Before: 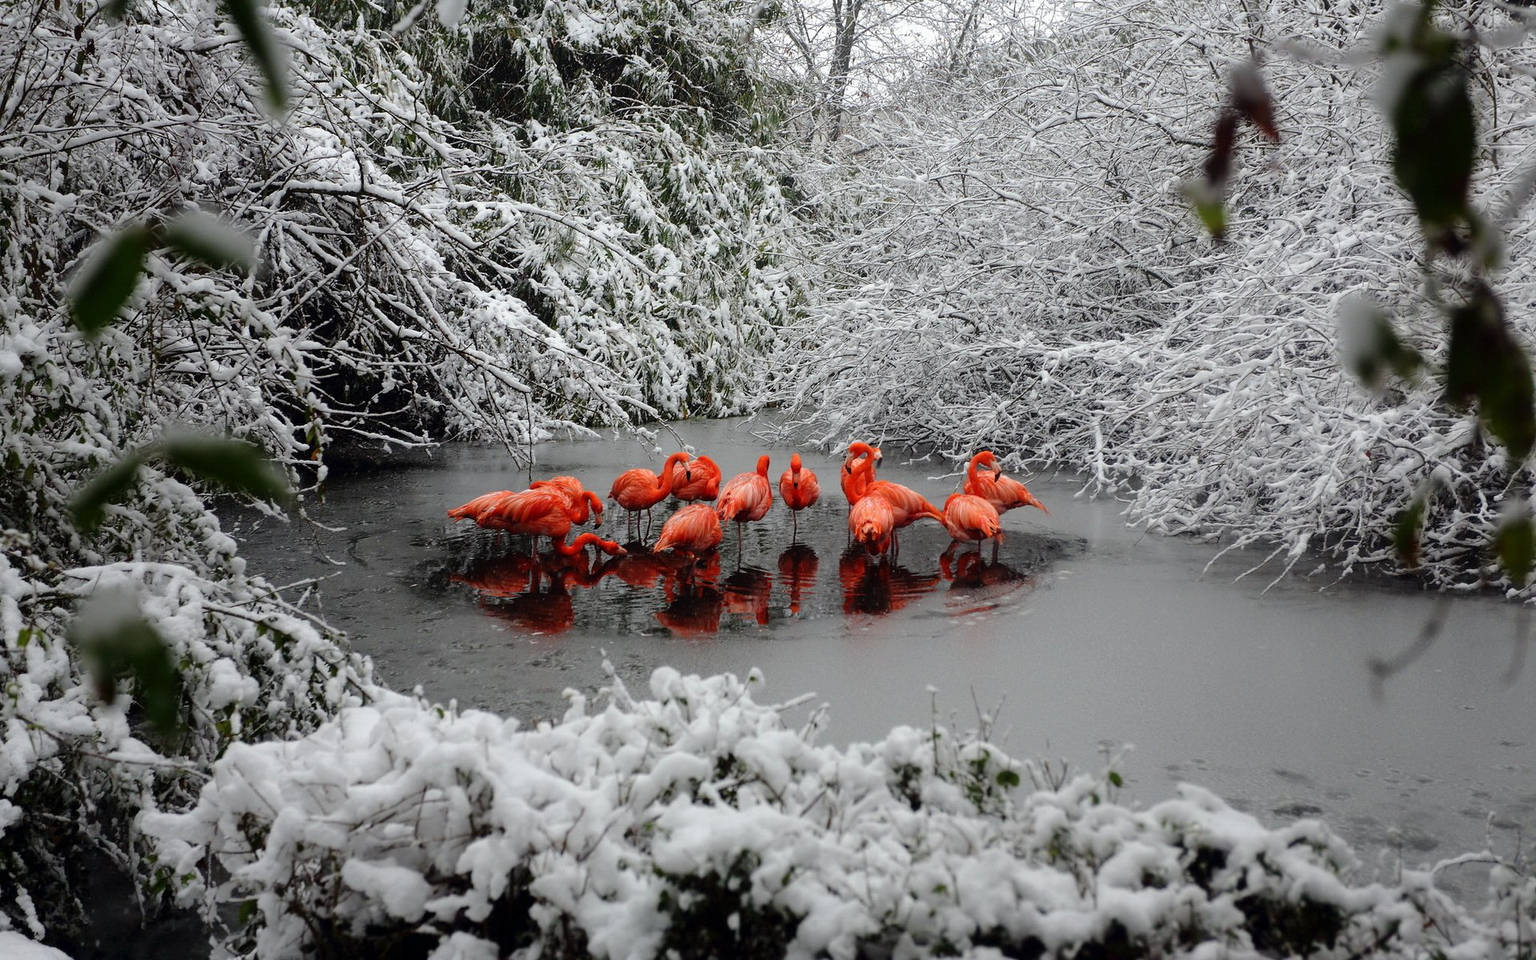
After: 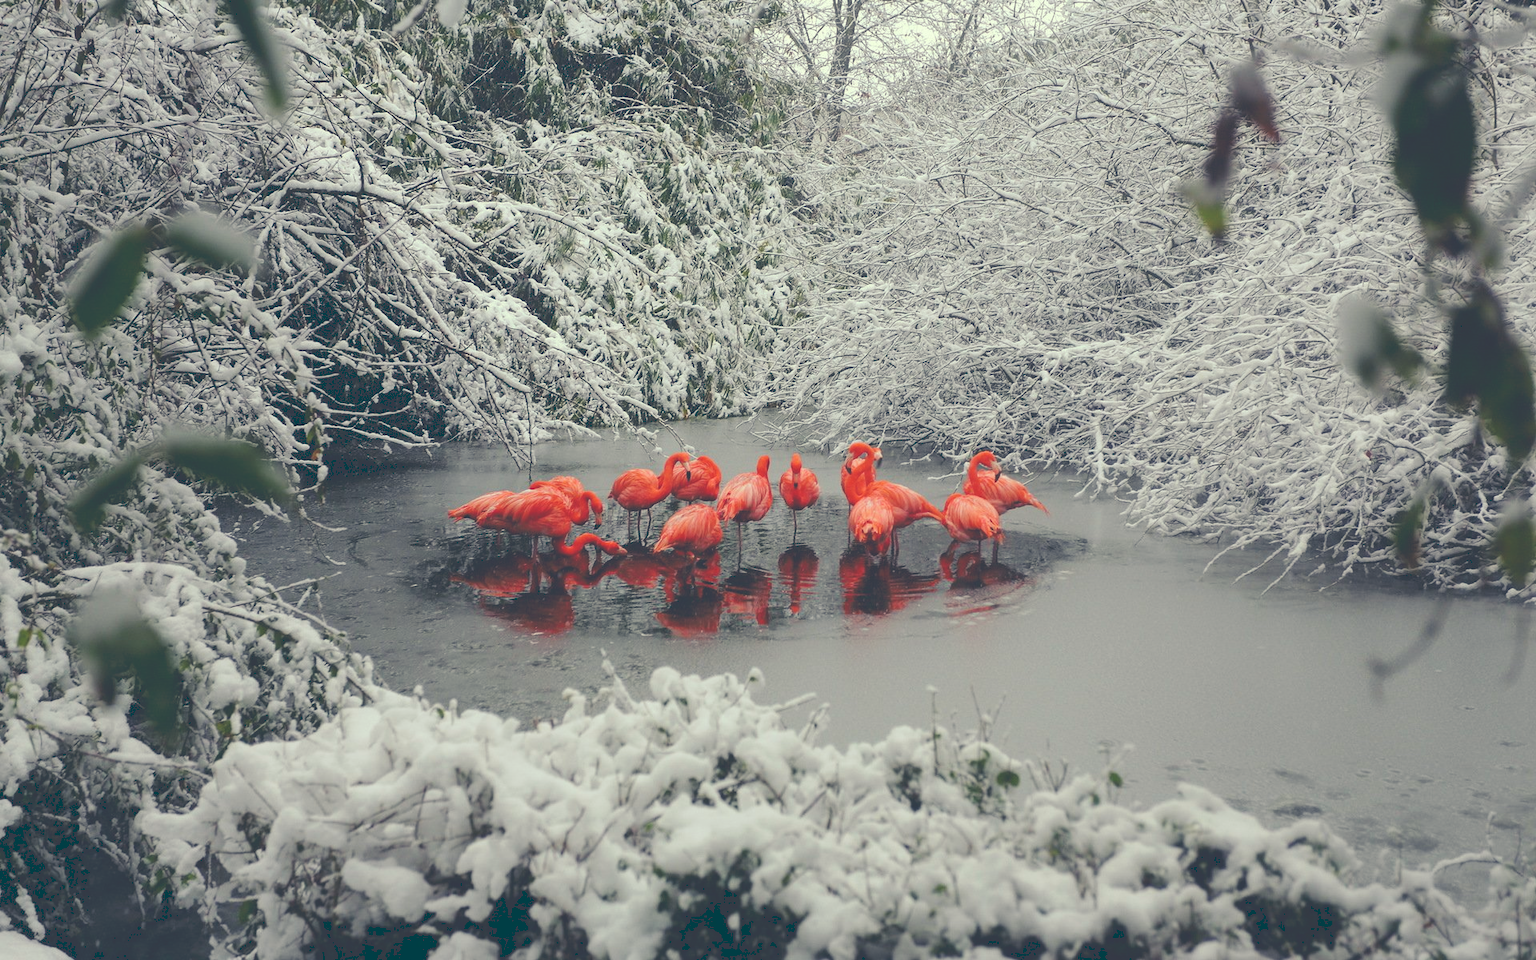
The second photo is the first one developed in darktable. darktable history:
tone curve: curves: ch0 [(0, 0) (0.003, 0.238) (0.011, 0.238) (0.025, 0.242) (0.044, 0.256) (0.069, 0.277) (0.1, 0.294) (0.136, 0.315) (0.177, 0.345) (0.224, 0.379) (0.277, 0.419) (0.335, 0.463) (0.399, 0.511) (0.468, 0.566) (0.543, 0.627) (0.623, 0.687) (0.709, 0.75) (0.801, 0.824) (0.898, 0.89) (1, 1)], preserve colors none
color look up table: target L [97.21, 92.23, 93.58, 93.18, 91.97, 89.74, 68.15, 70.32, 63.85, 60.07, 33.02, 26.57, 201.31, 84.15, 81.34, 67.18, 62.33, 53.06, 44.52, 37.01, 30.45, 25.85, 9.317, 78.46, 76.2, 71.68, 57.1, 59.88, 58.34, 54.63, 48.99, 50.61, 48.18, 42.51, 33.21, 34, 23.41, 23.92, 21.82, 12.35, 11.16, 3.738, 89.57, 88.33, 72.48, 53.51, 48.86, 41.89, 11.79], target a [-13.32, -36.01, -7.869, -24.19, -50.23, -101.49, -13.55, -84.69, -13.31, -40.02, -42.99, -19.85, 0, 9.961, 23.82, 47.45, 47.56, 87.02, 35.88, 76.07, 8.117, 55.18, 23.95, 41.47, 0.052, 8.369, 96.05, 25.27, 48.64, 89.59, 96.89, -5.973, 49.18, 83.19, 32.47, 77.51, 16.9, 56.18, -4.362, 60.69, 46.54, 31.09, -30.63, -71.63, -43.56, -50.54, -11.36, -11.64, -10.07], target b [45.32, 63.31, 20.76, 114.82, 15.2, 70.18, 23.32, 83.19, 81.49, 47.98, 10.37, 26.87, -0.001, 69.28, 18.43, 53.98, 88.7, 19.74, 36.32, 33.72, -1.408, 13.67, 2.976, -21.82, -27.58, 1.137, -59.29, -40.95, -59.14, -32.65, -68.56, -75.25, -0.638, -13.39, -102.44, -66, -72.98, -36.47, -43.51, -105.83, -73.99, -40.07, -8.657, -9.426, -40.84, 3.536, 0.204, -24.5, -25.39], num patches 49
